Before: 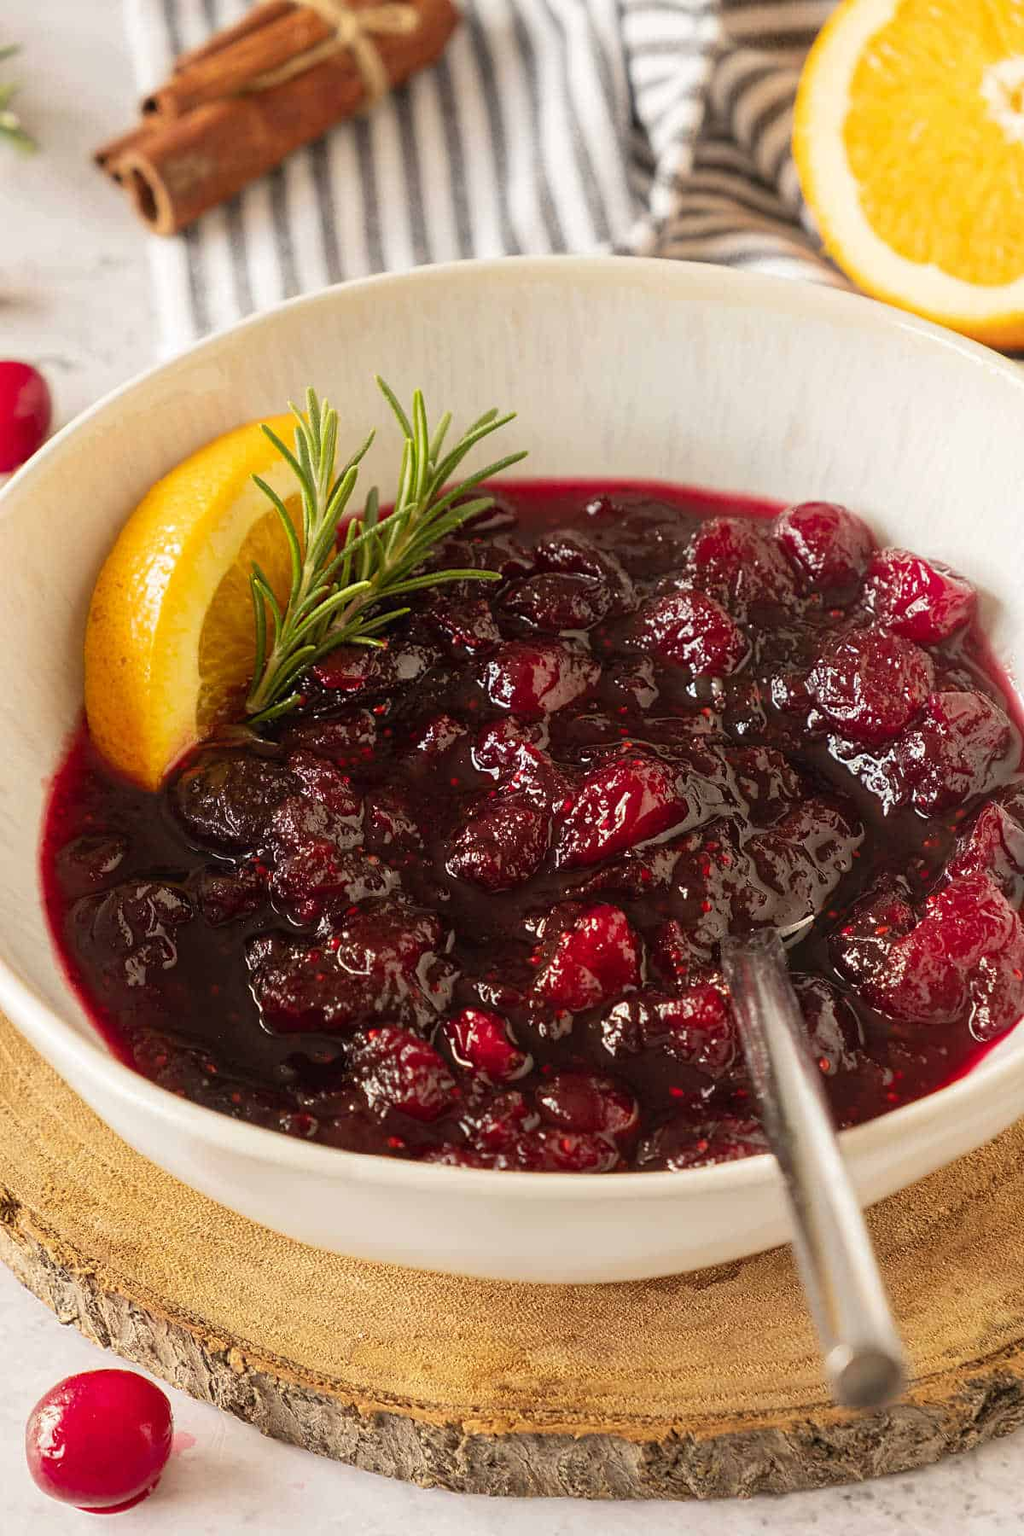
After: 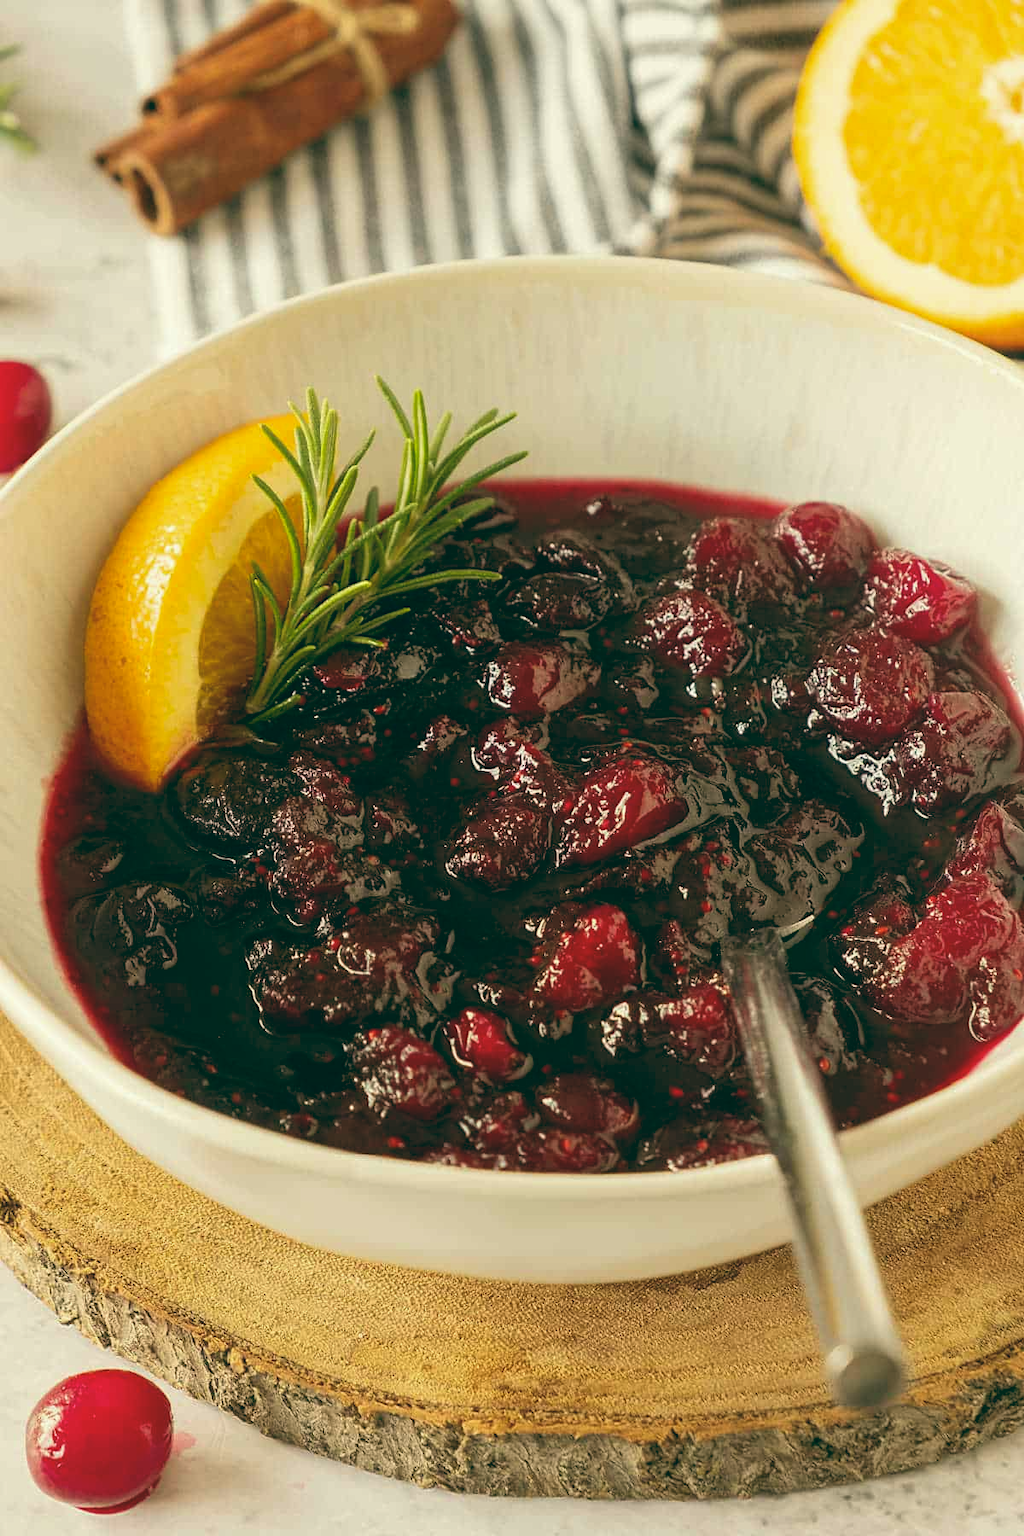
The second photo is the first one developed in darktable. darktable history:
color balance: lift [1.005, 0.99, 1.007, 1.01], gamma [1, 1.034, 1.032, 0.966], gain [0.873, 1.055, 1.067, 0.933]
exposure: exposure 0.127 EV, compensate highlight preservation false
